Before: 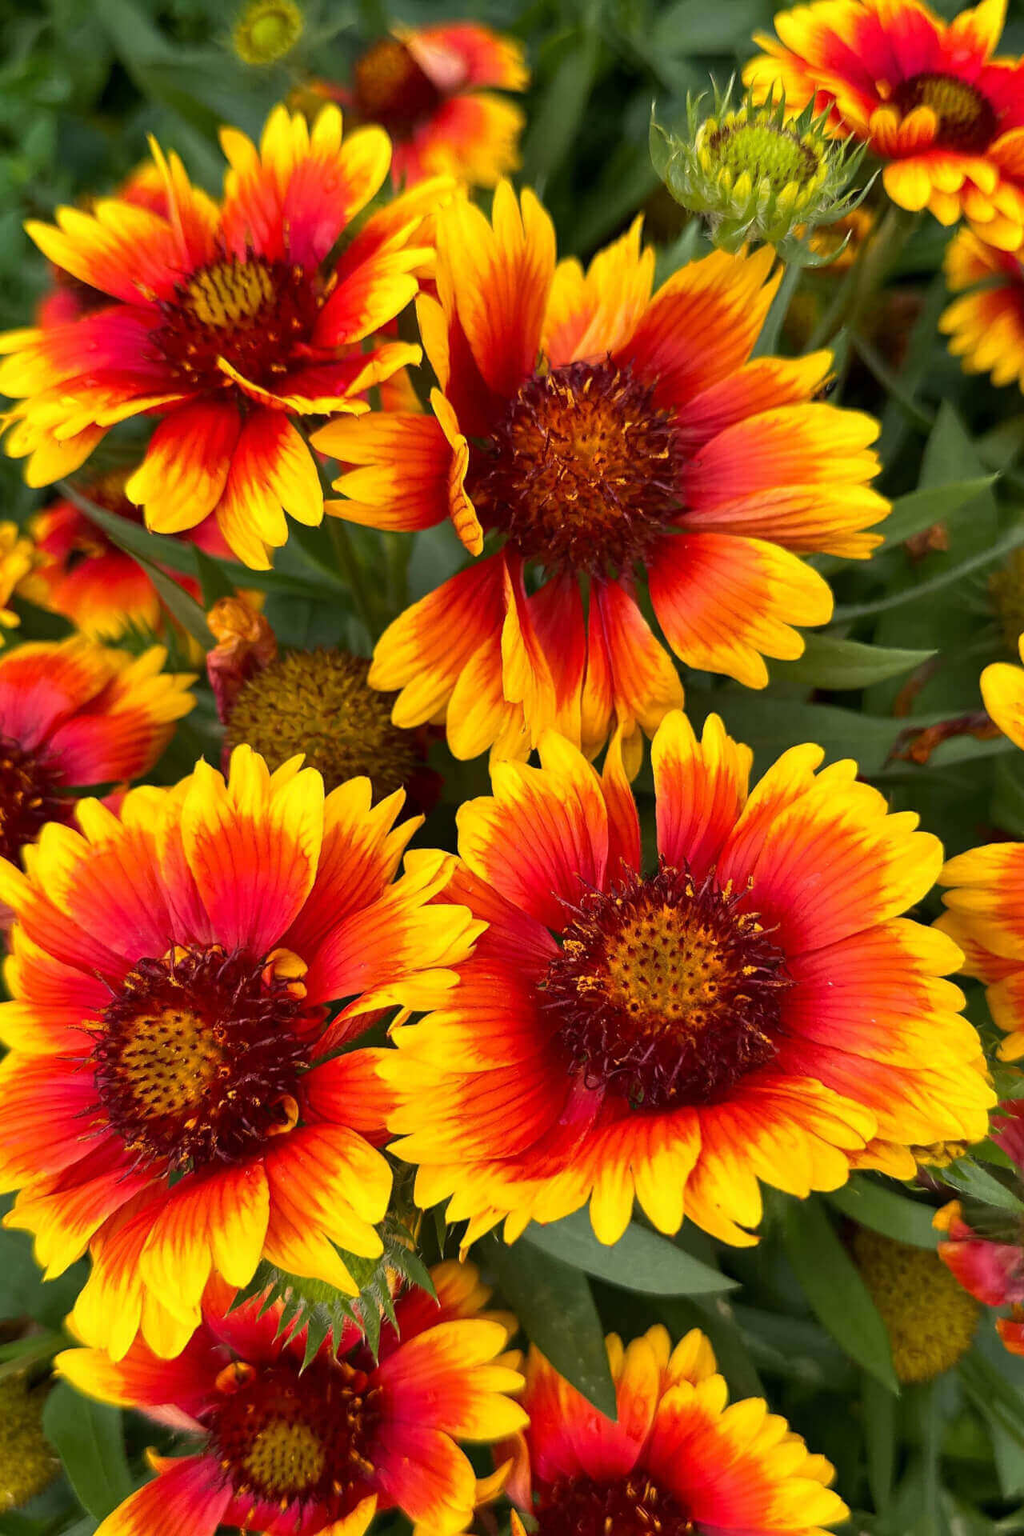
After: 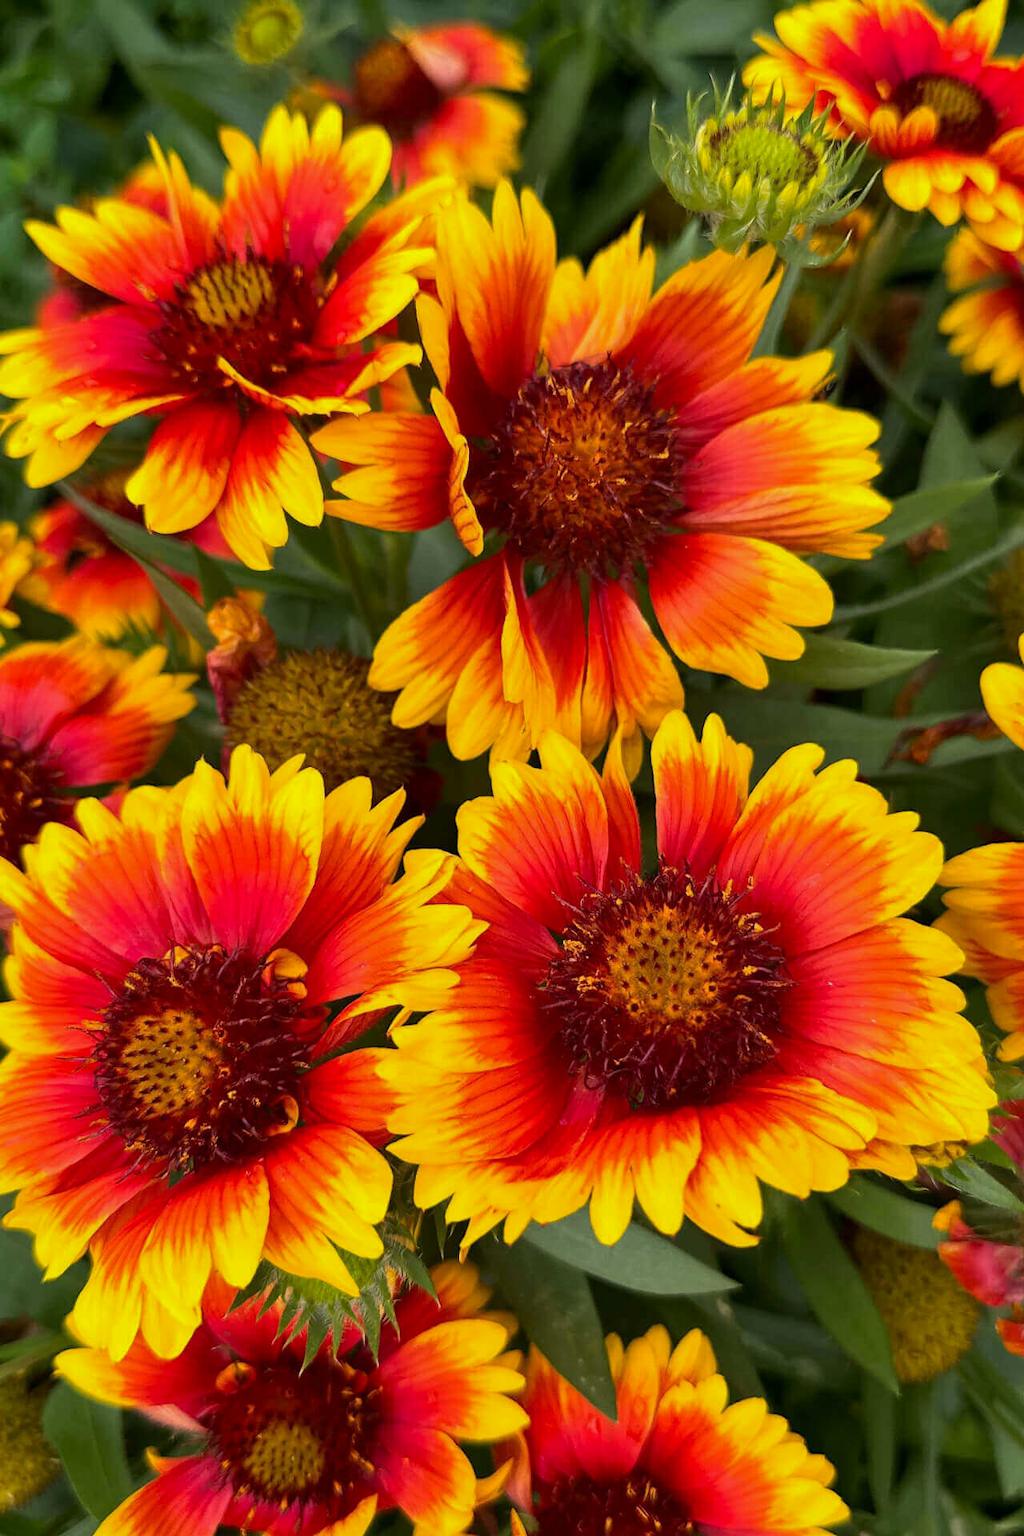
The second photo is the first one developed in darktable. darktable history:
shadows and highlights: shadows -20, white point adjustment -2, highlights -35
